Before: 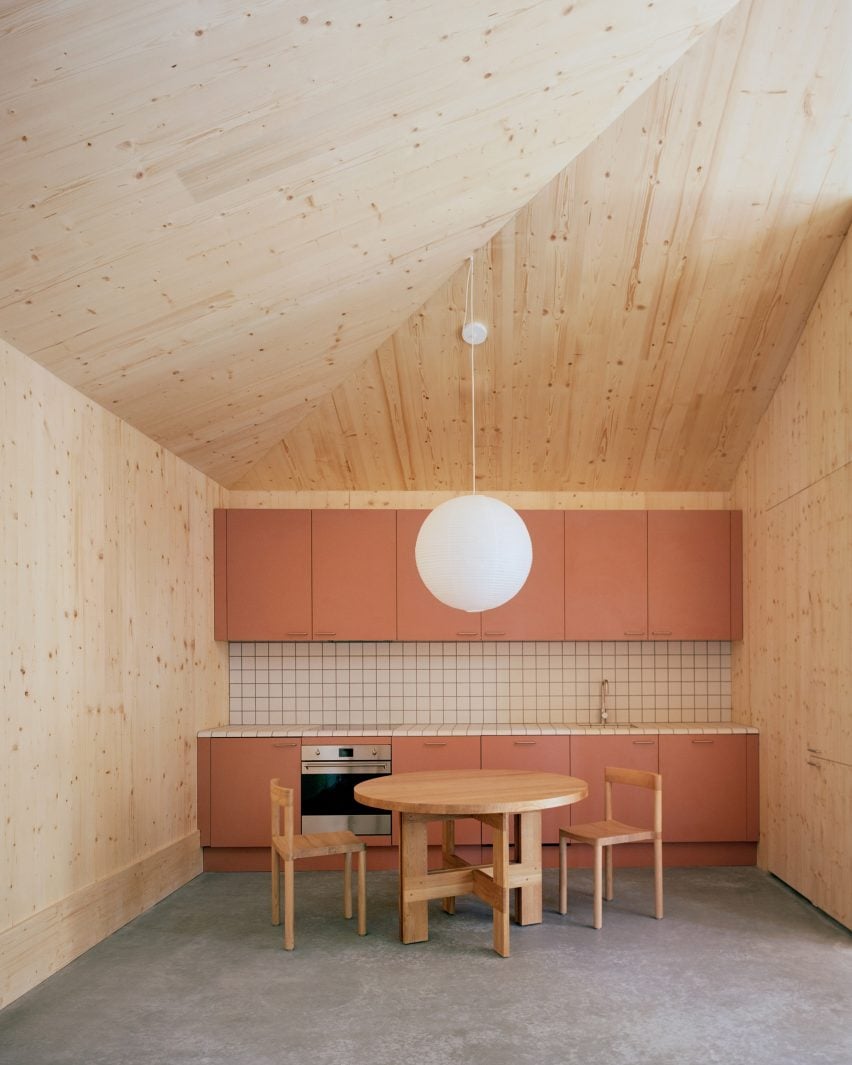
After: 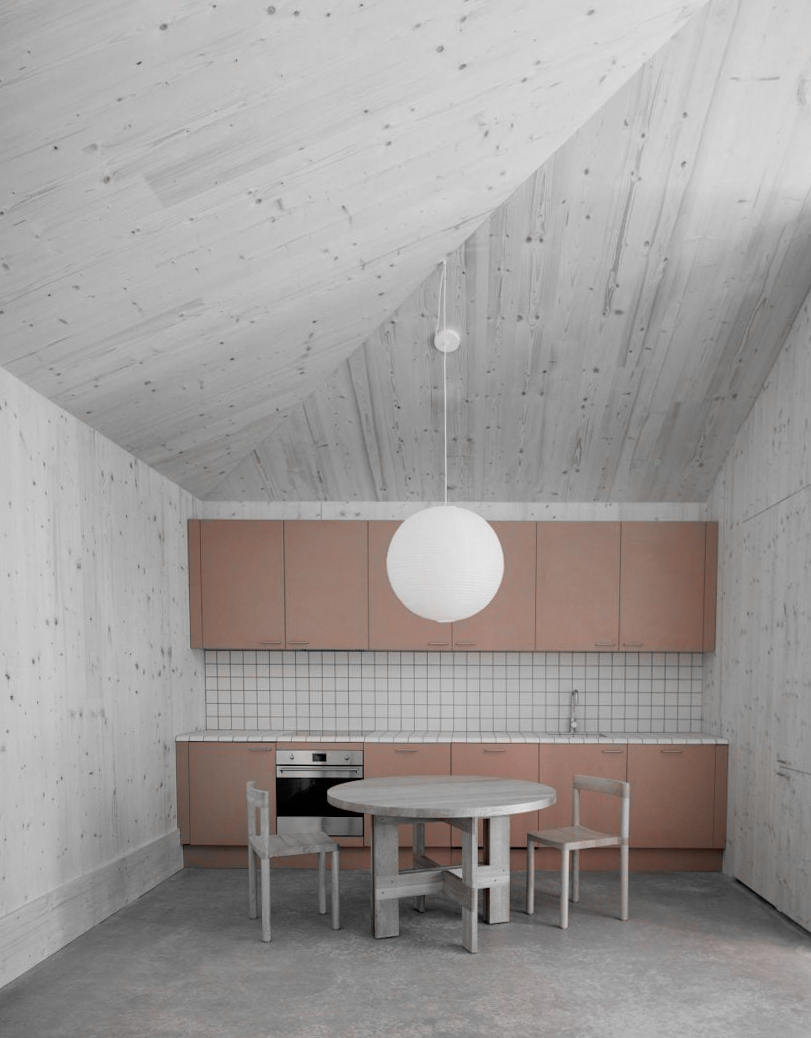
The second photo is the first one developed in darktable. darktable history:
rotate and perspective: rotation 0.074°, lens shift (vertical) 0.096, lens shift (horizontal) -0.041, crop left 0.043, crop right 0.952, crop top 0.024, crop bottom 0.979
color zones: curves: ch1 [(0, 0.006) (0.094, 0.285) (0.171, 0.001) (0.429, 0.001) (0.571, 0.003) (0.714, 0.004) (0.857, 0.004) (1, 0.006)]
exposure: exposure -0.01 EV, compensate highlight preservation false
